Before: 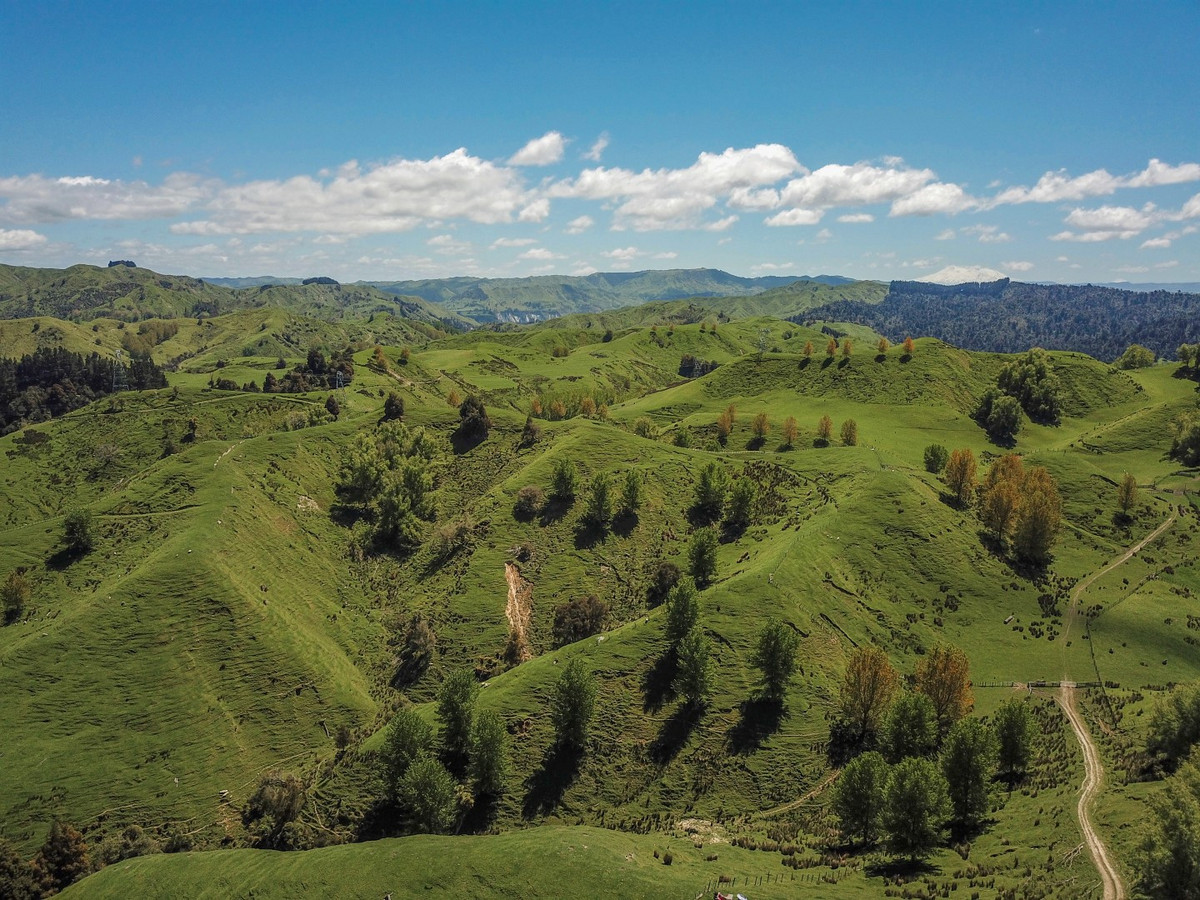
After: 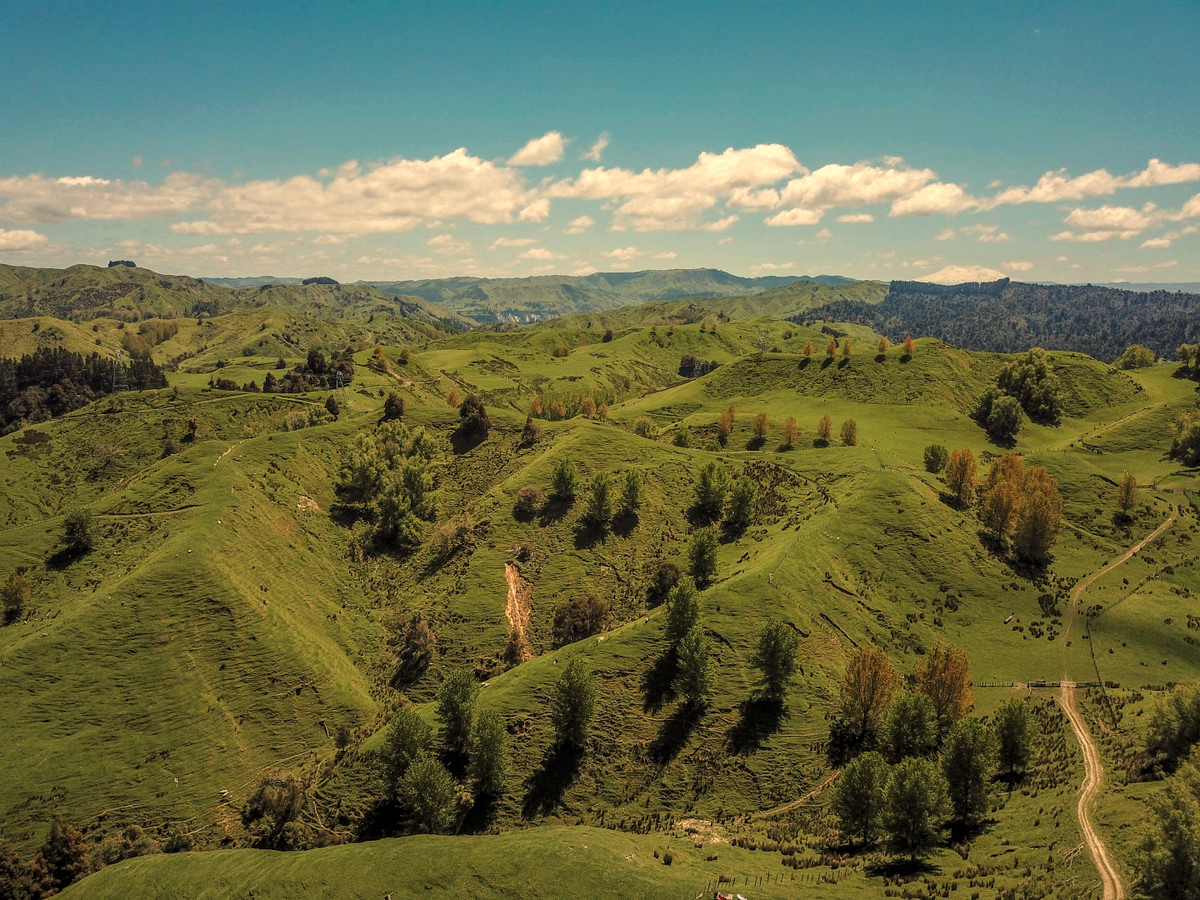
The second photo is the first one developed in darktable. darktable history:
white balance: red 1.138, green 0.996, blue 0.812
levels: levels [0.026, 0.507, 0.987]
